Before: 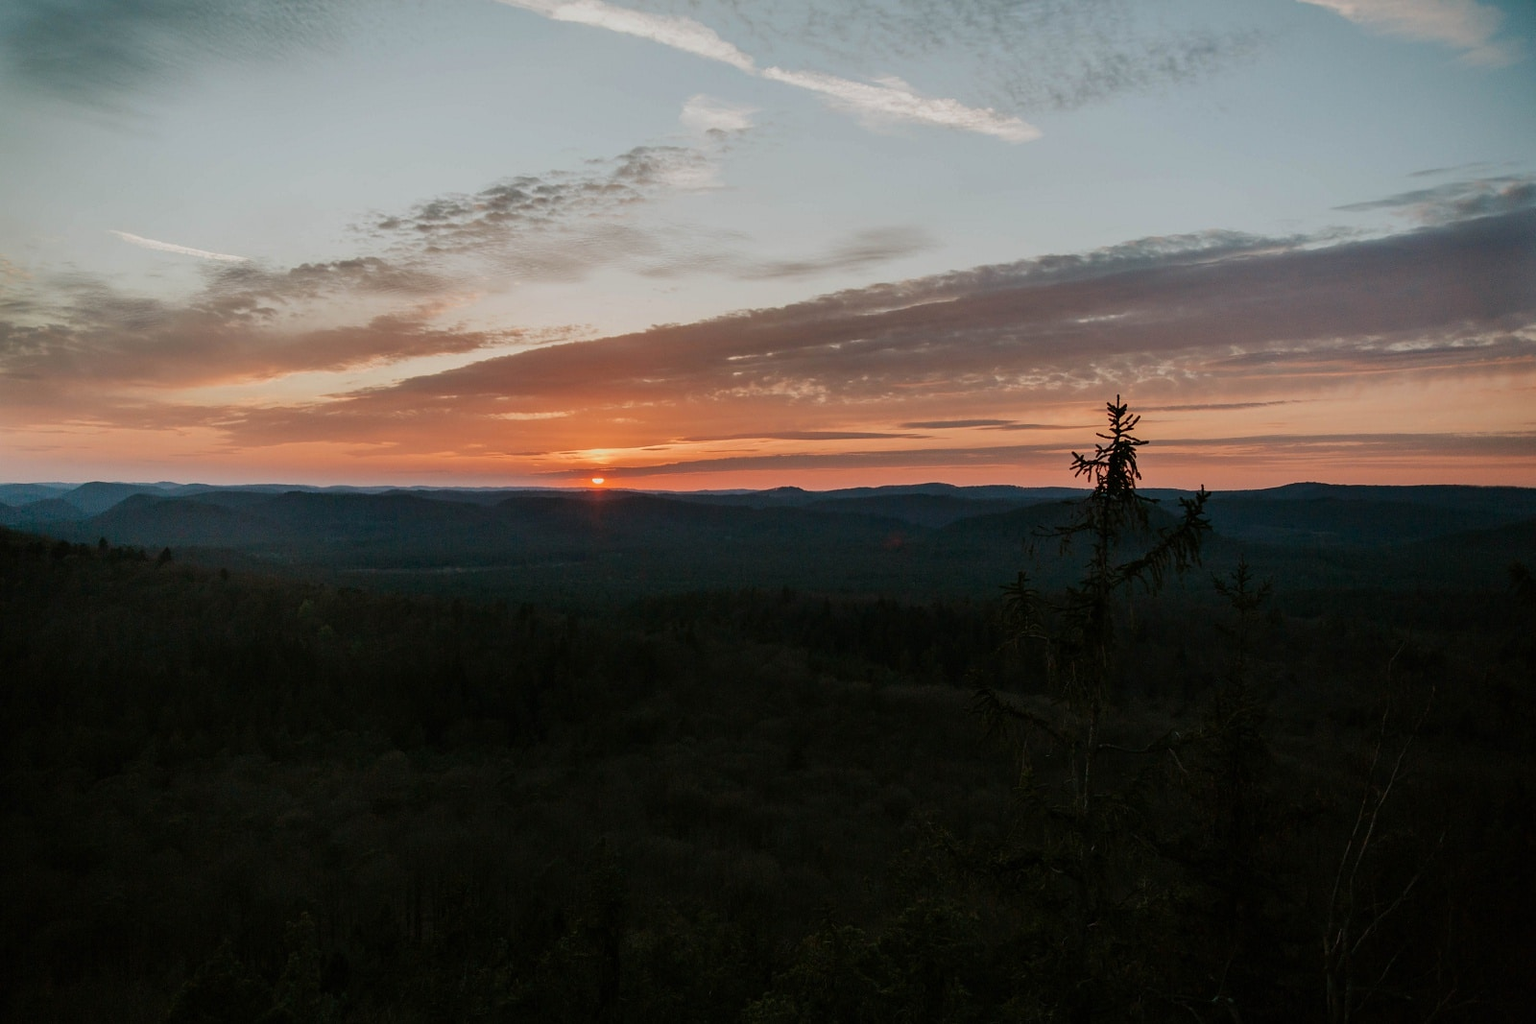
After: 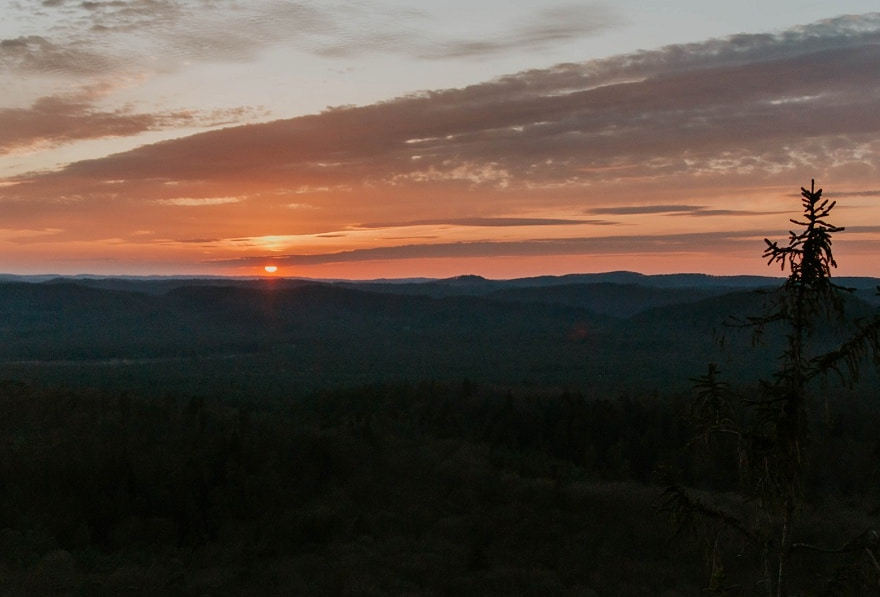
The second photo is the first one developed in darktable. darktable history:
crop and rotate: left 22.047%, top 21.771%, right 22.933%, bottom 22.26%
